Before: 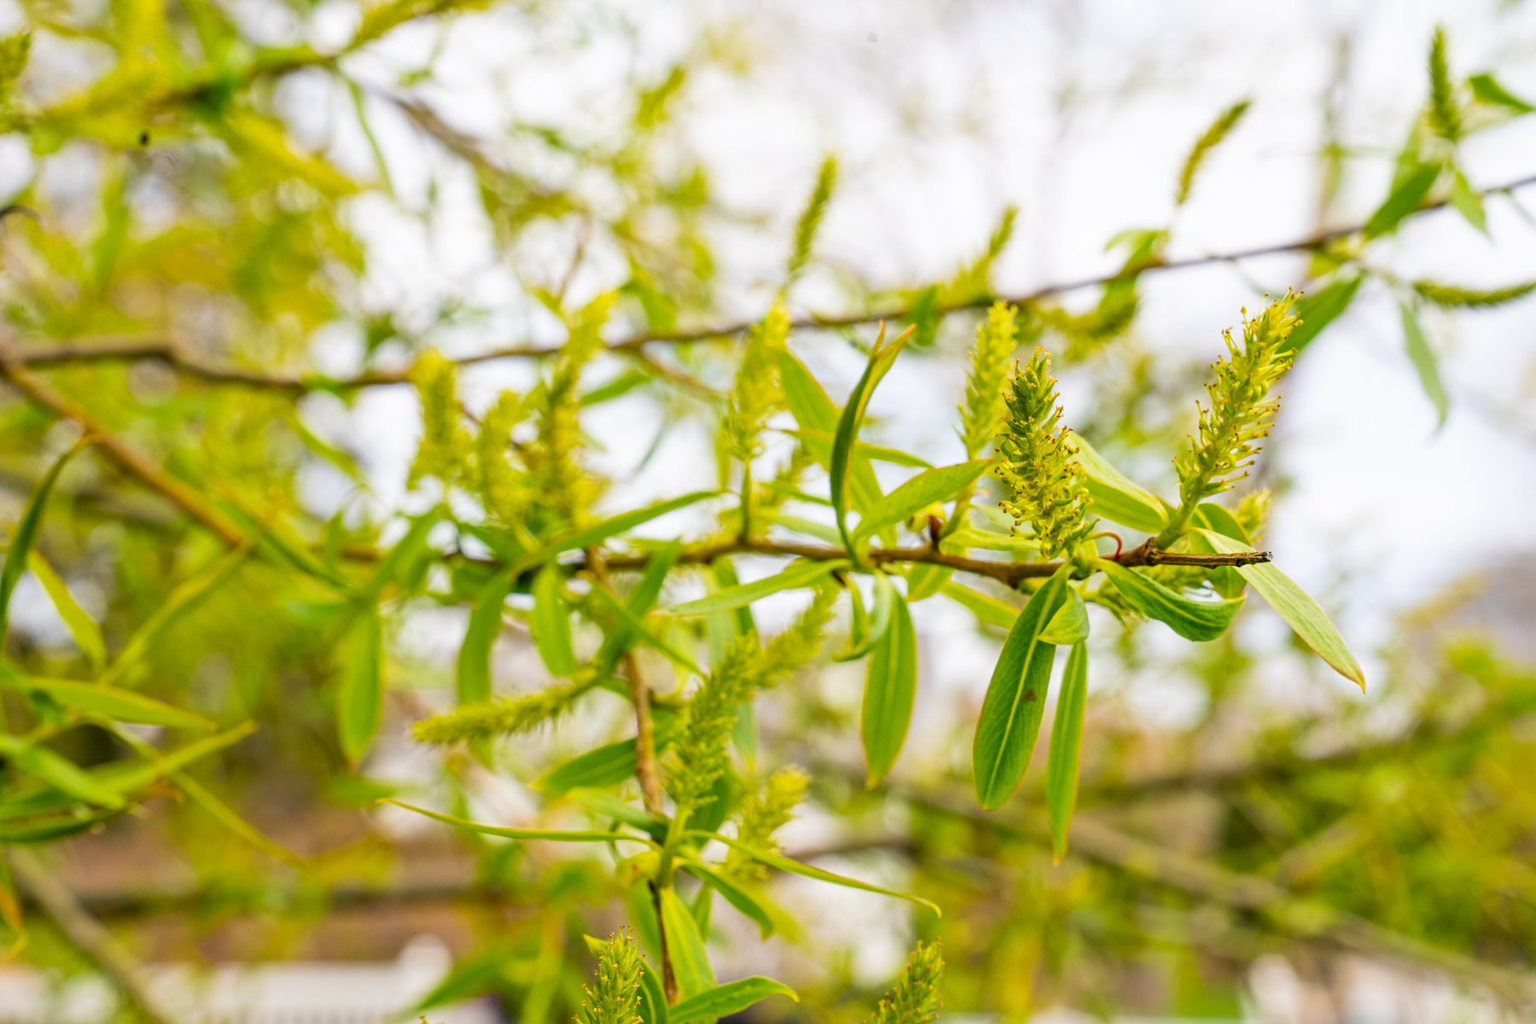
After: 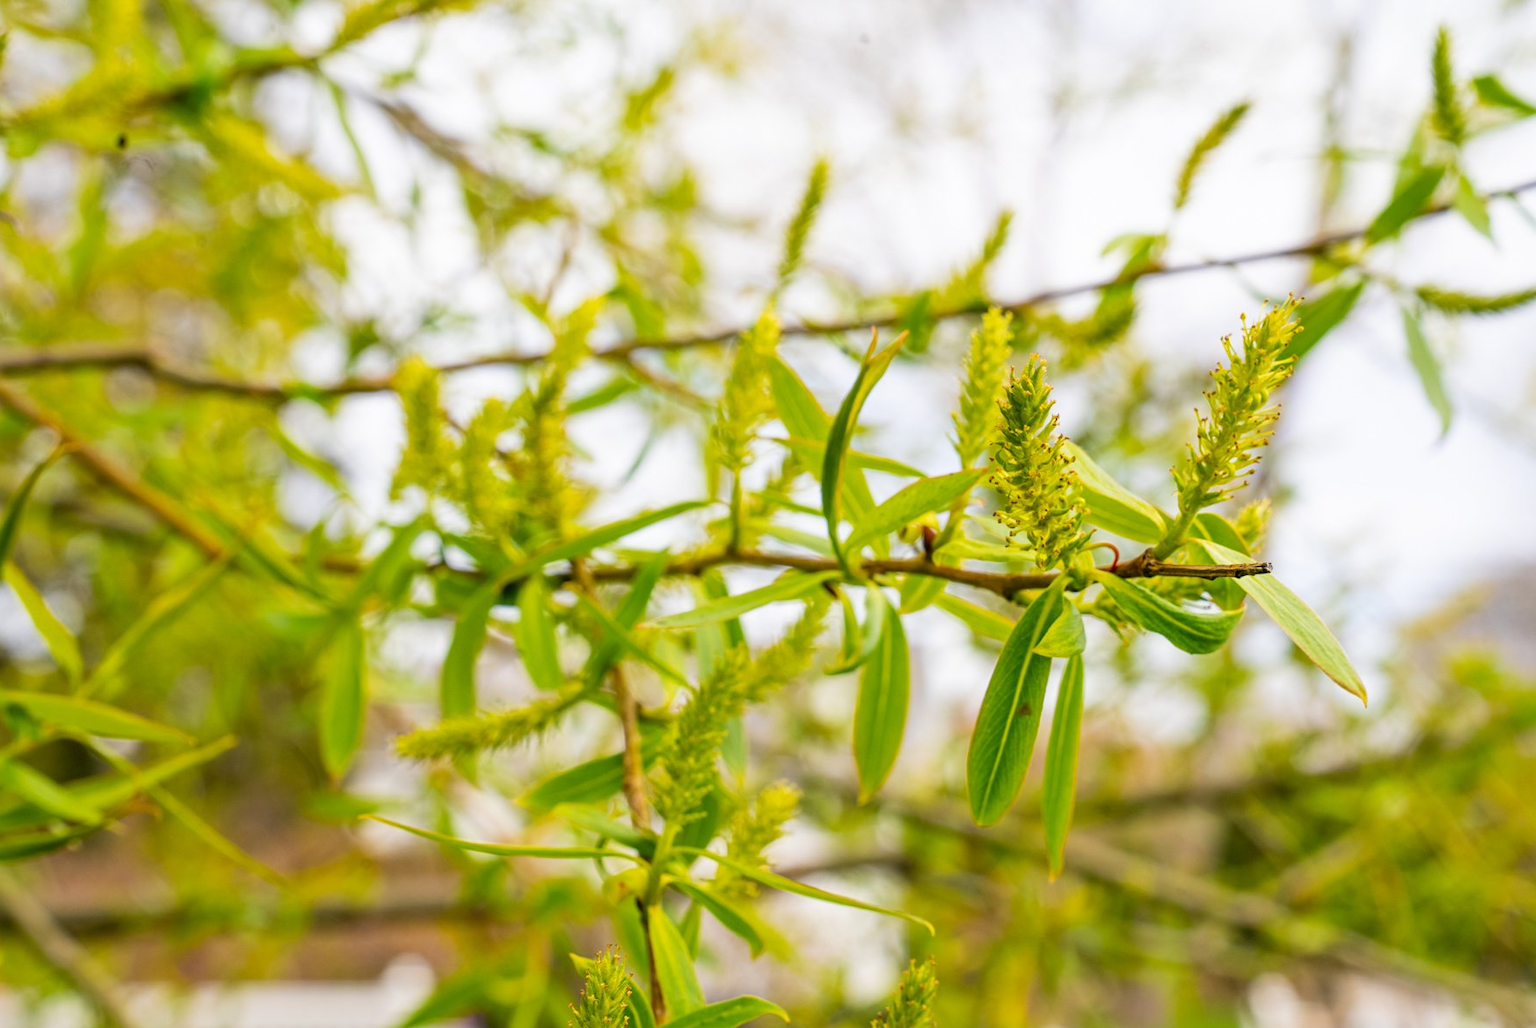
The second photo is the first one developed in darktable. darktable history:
crop: left 1.664%, right 0.27%, bottom 1.44%
